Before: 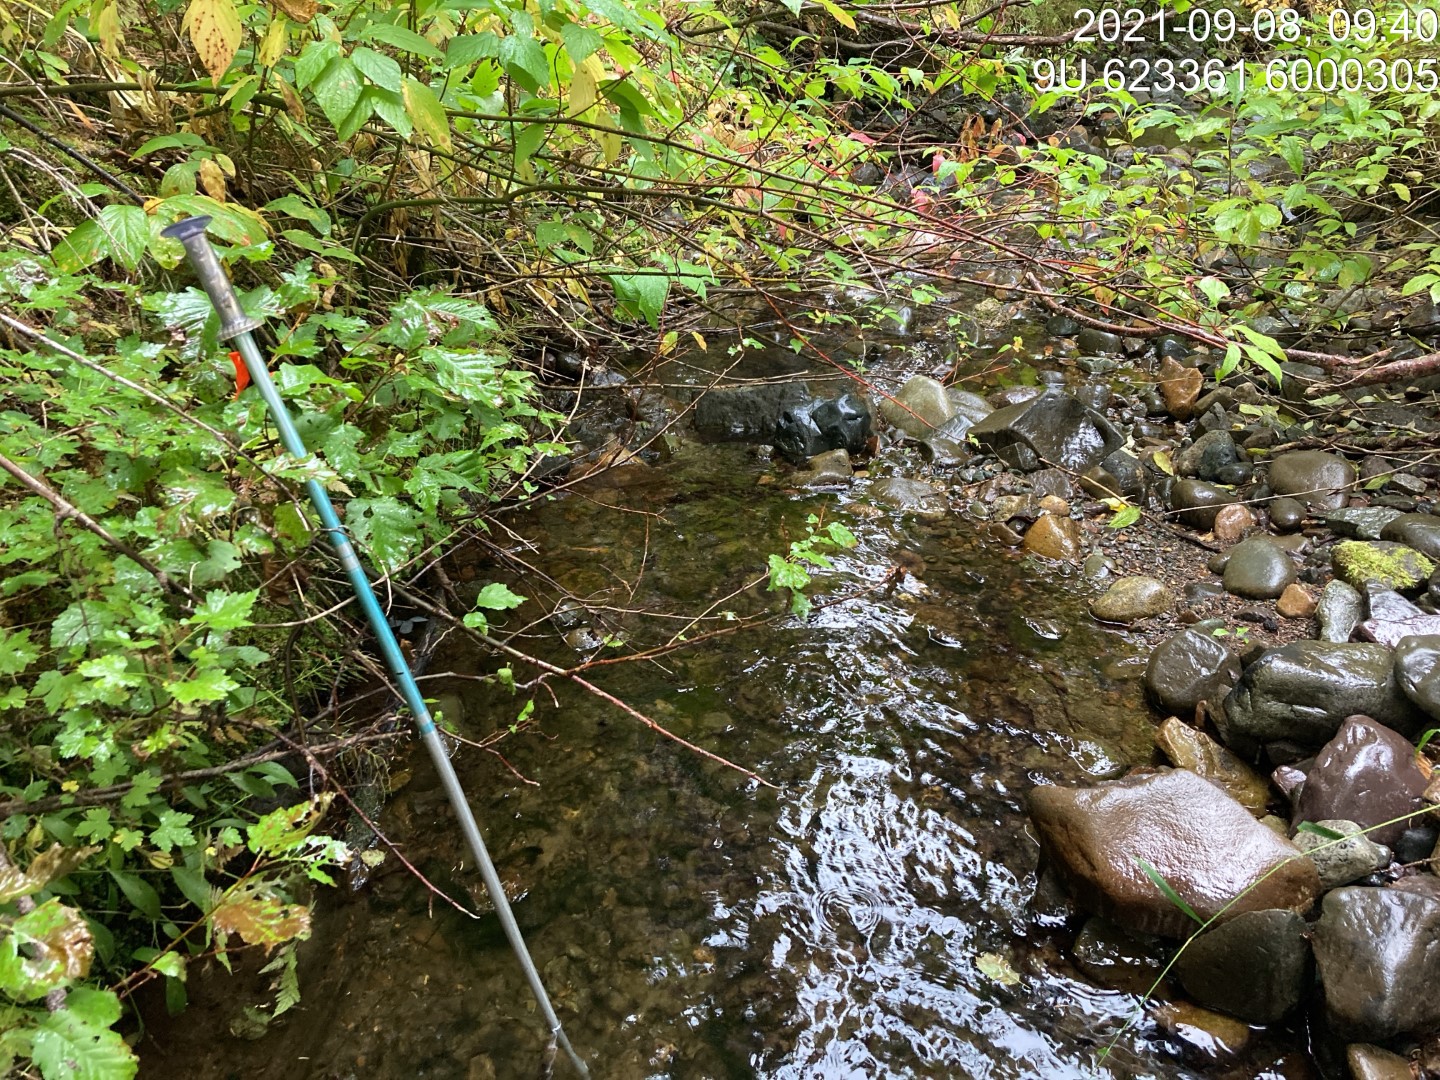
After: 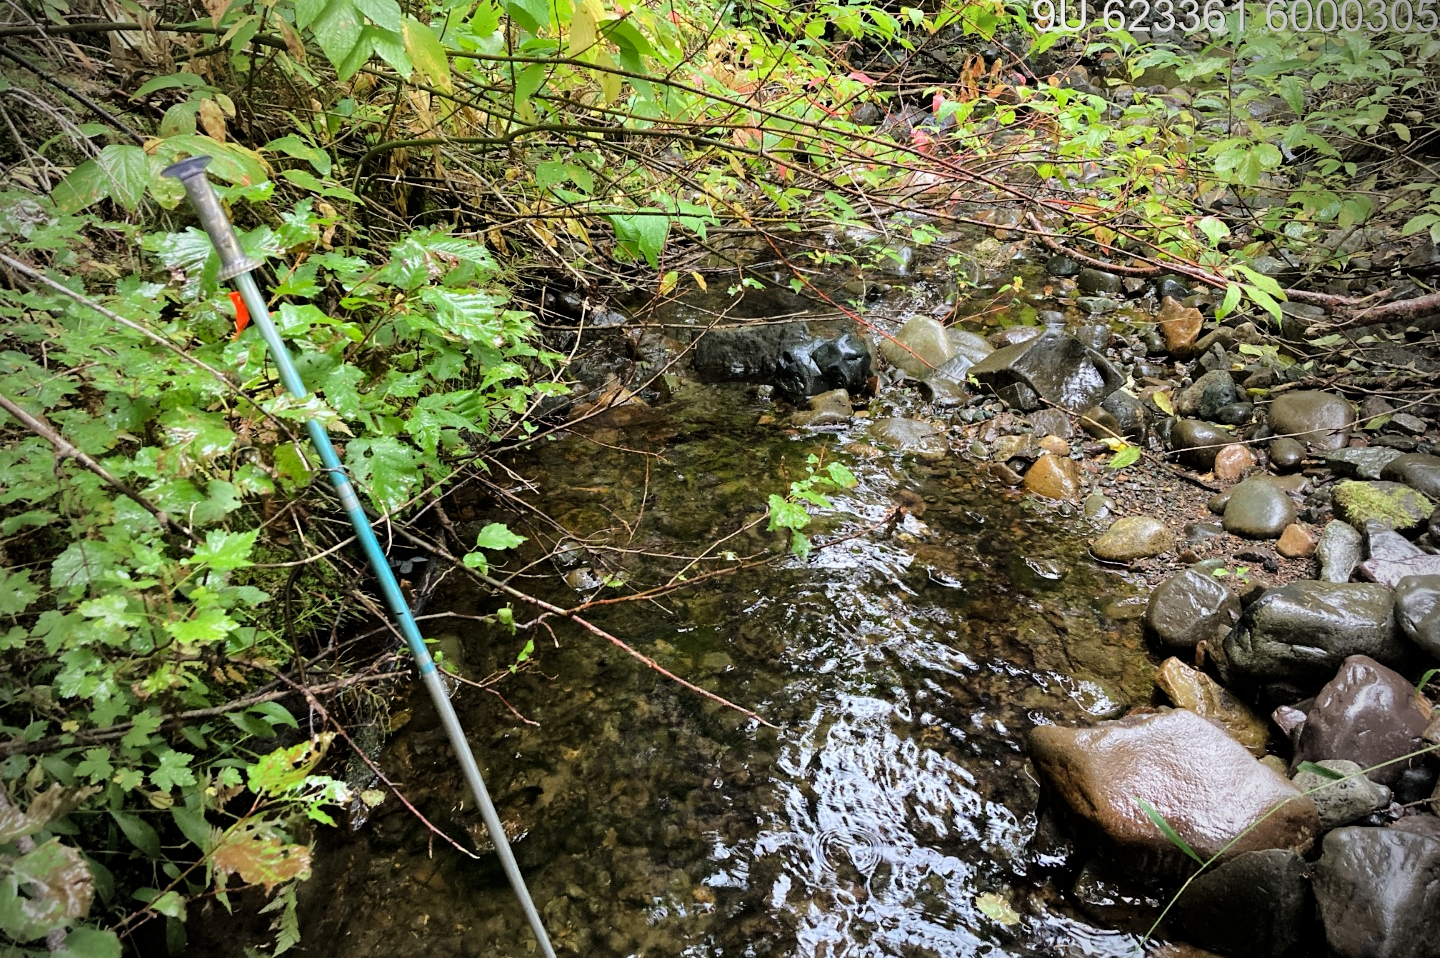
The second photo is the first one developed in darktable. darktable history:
tone curve: curves: ch0 [(0, 0) (0.004, 0) (0.133, 0.076) (0.325, 0.362) (0.879, 0.885) (1, 1)], color space Lab, linked channels, preserve colors none
crop and rotate: top 5.609%, bottom 5.609%
vignetting: fall-off start 75%, brightness -0.692, width/height ratio 1.084
